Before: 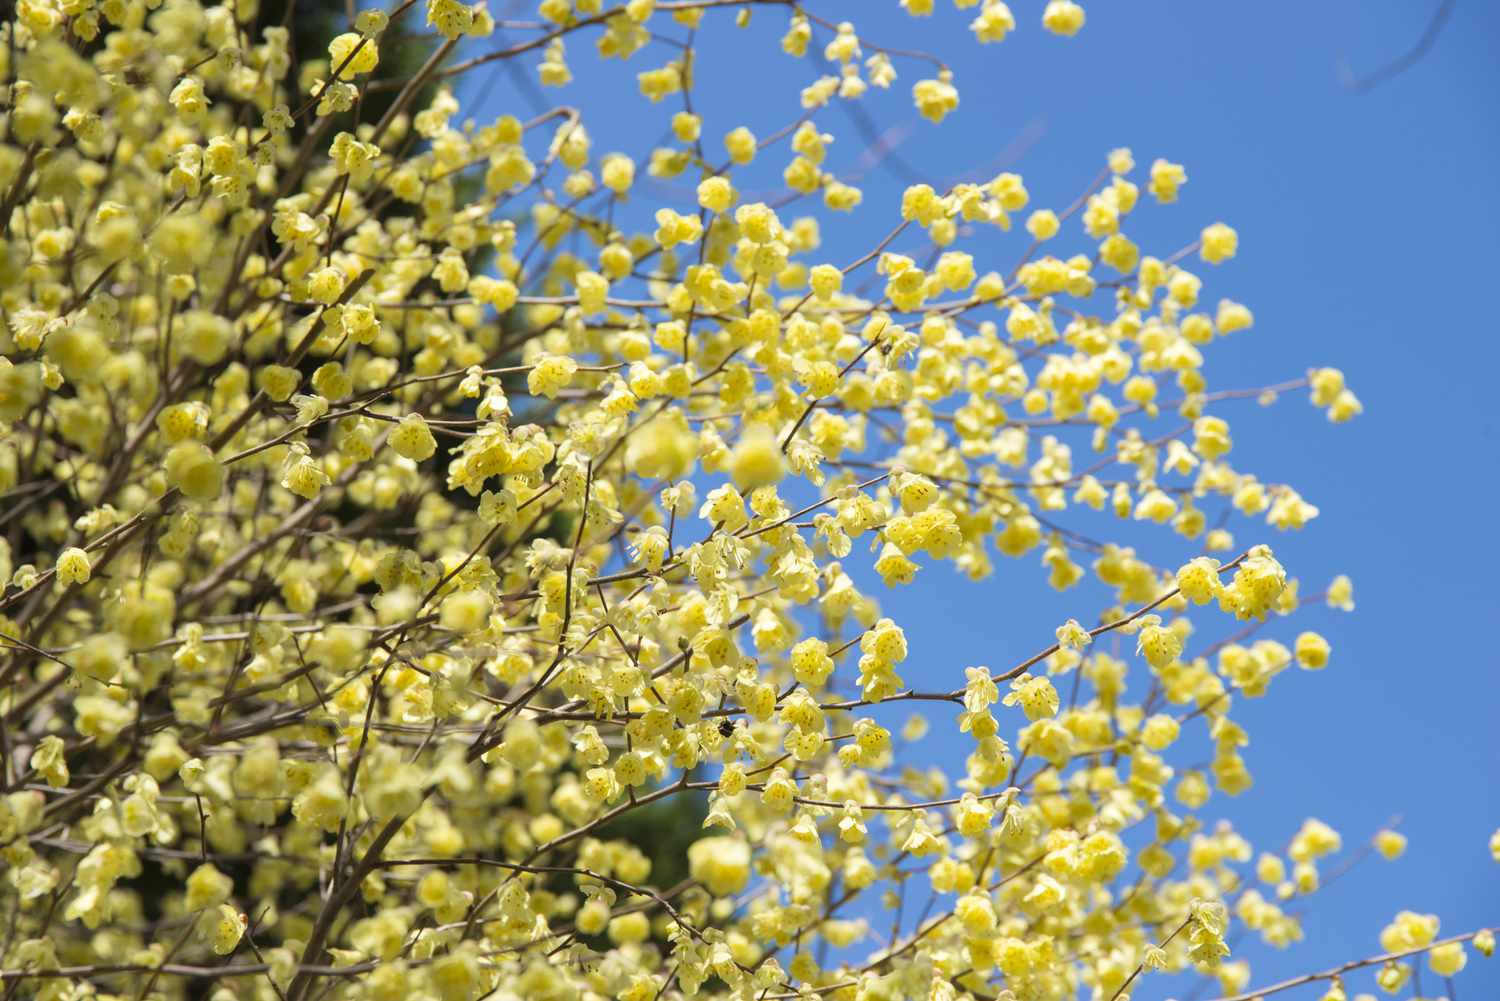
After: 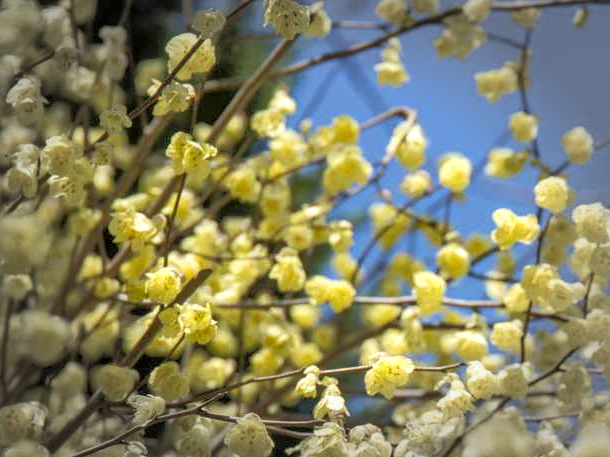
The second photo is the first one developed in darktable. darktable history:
vignetting: fall-off start 66.19%, fall-off radius 39.6%, automatic ratio true, width/height ratio 0.666
crop and rotate: left 10.875%, top 0.1%, right 48.403%, bottom 54.174%
tone equalizer: -8 EV -0.501 EV, -7 EV -0.291 EV, -6 EV -0.104 EV, -5 EV 0.415 EV, -4 EV 0.946 EV, -3 EV 0.784 EV, -2 EV -0.014 EV, -1 EV 0.13 EV, +0 EV -0.032 EV, luminance estimator HSV value / RGB max
local contrast: detail 130%
